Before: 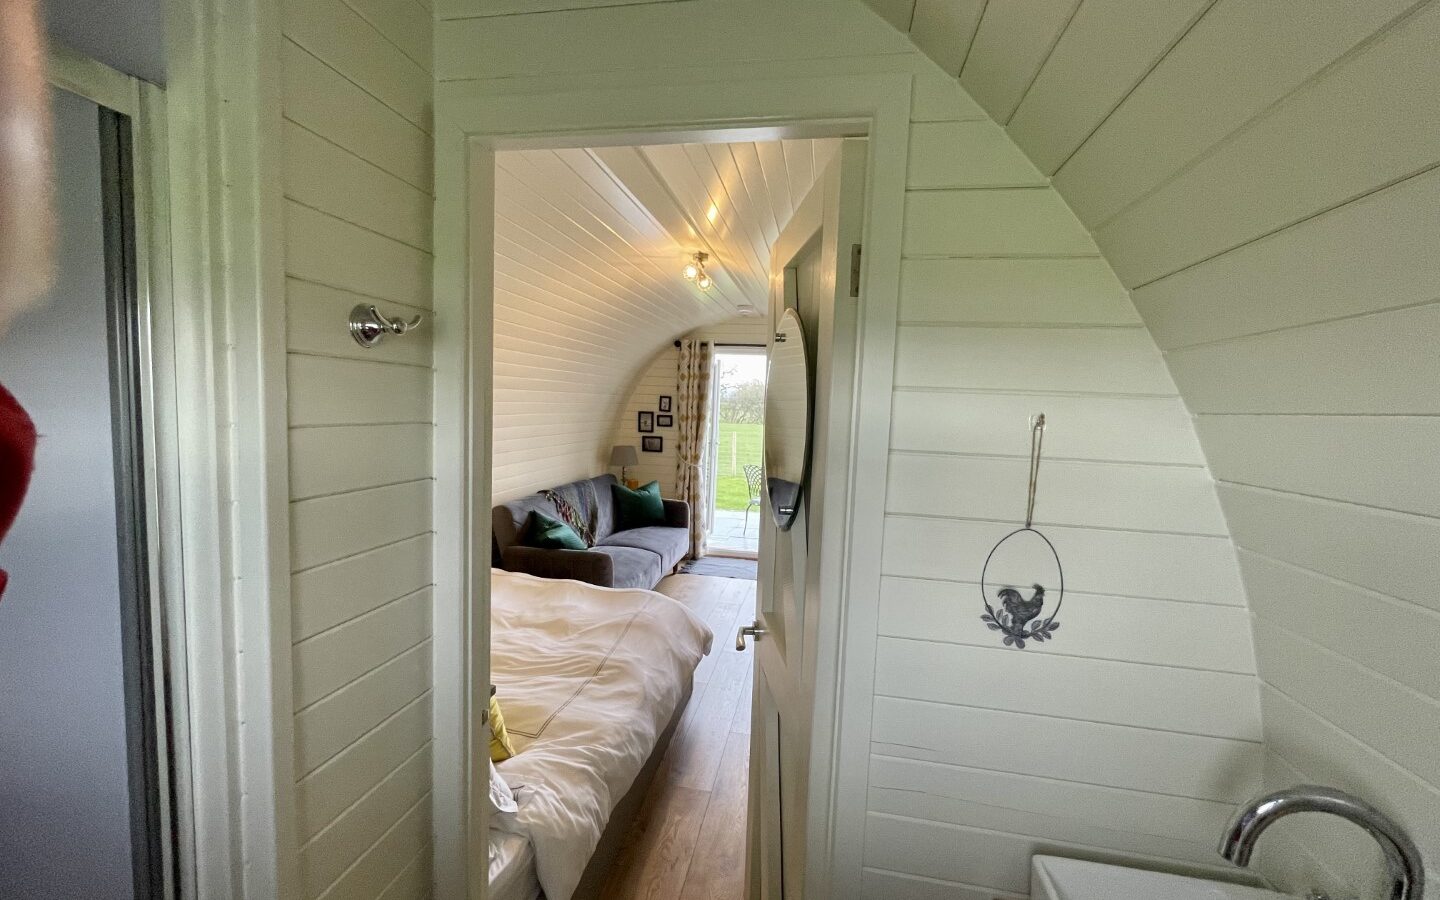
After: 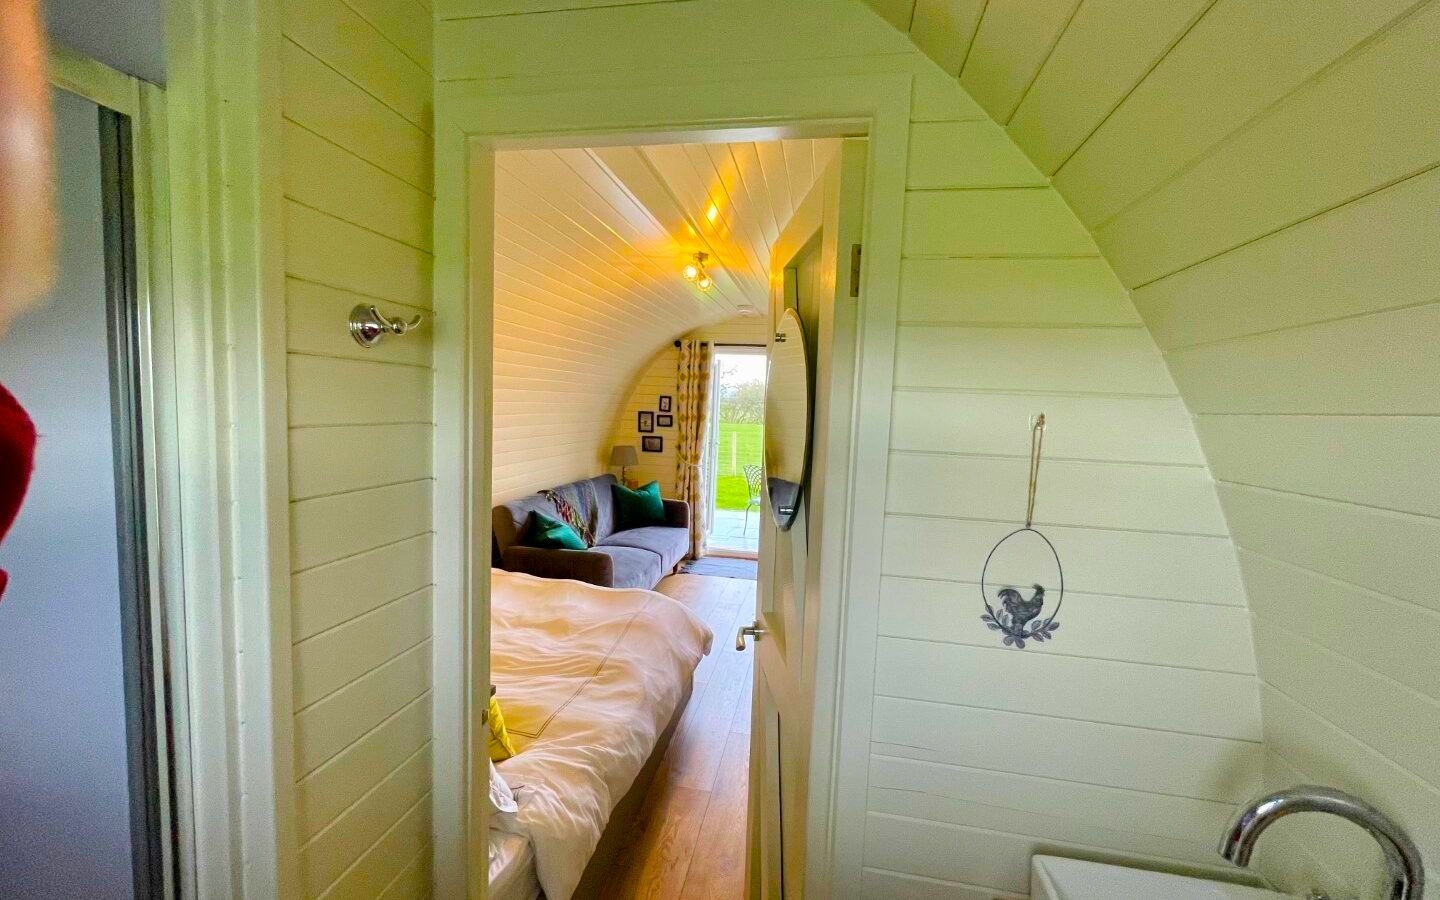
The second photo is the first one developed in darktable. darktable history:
color balance rgb: perceptual saturation grading › global saturation 29.677%, perceptual brilliance grading › mid-tones 11.083%, perceptual brilliance grading › shadows 15.599%, global vibrance 50.526%
